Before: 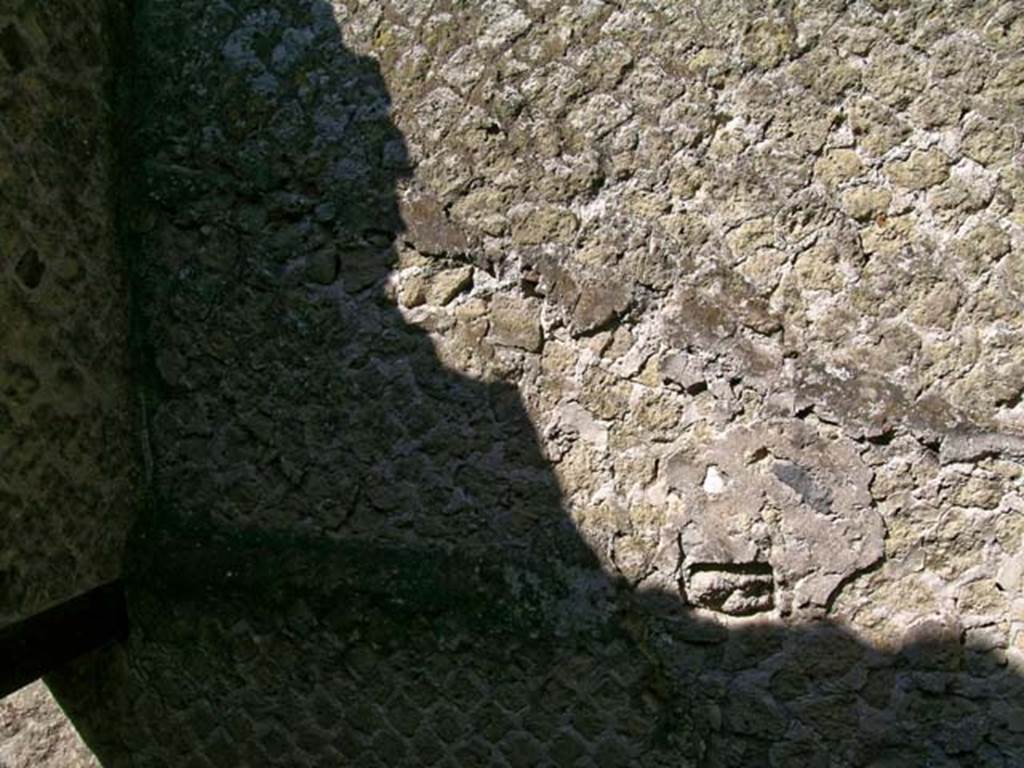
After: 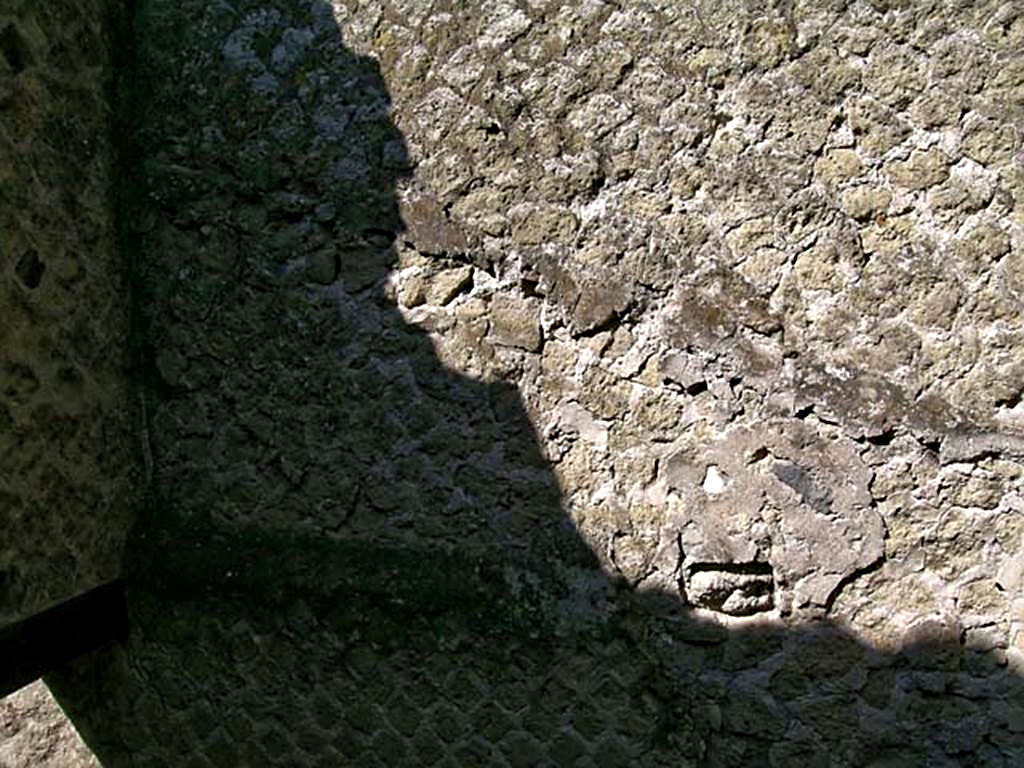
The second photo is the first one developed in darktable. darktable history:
contrast equalizer: y [[0.514, 0.573, 0.581, 0.508, 0.5, 0.5], [0.5 ×6], [0.5 ×6], [0 ×6], [0 ×6]], mix 0.79
sharpen: on, module defaults
